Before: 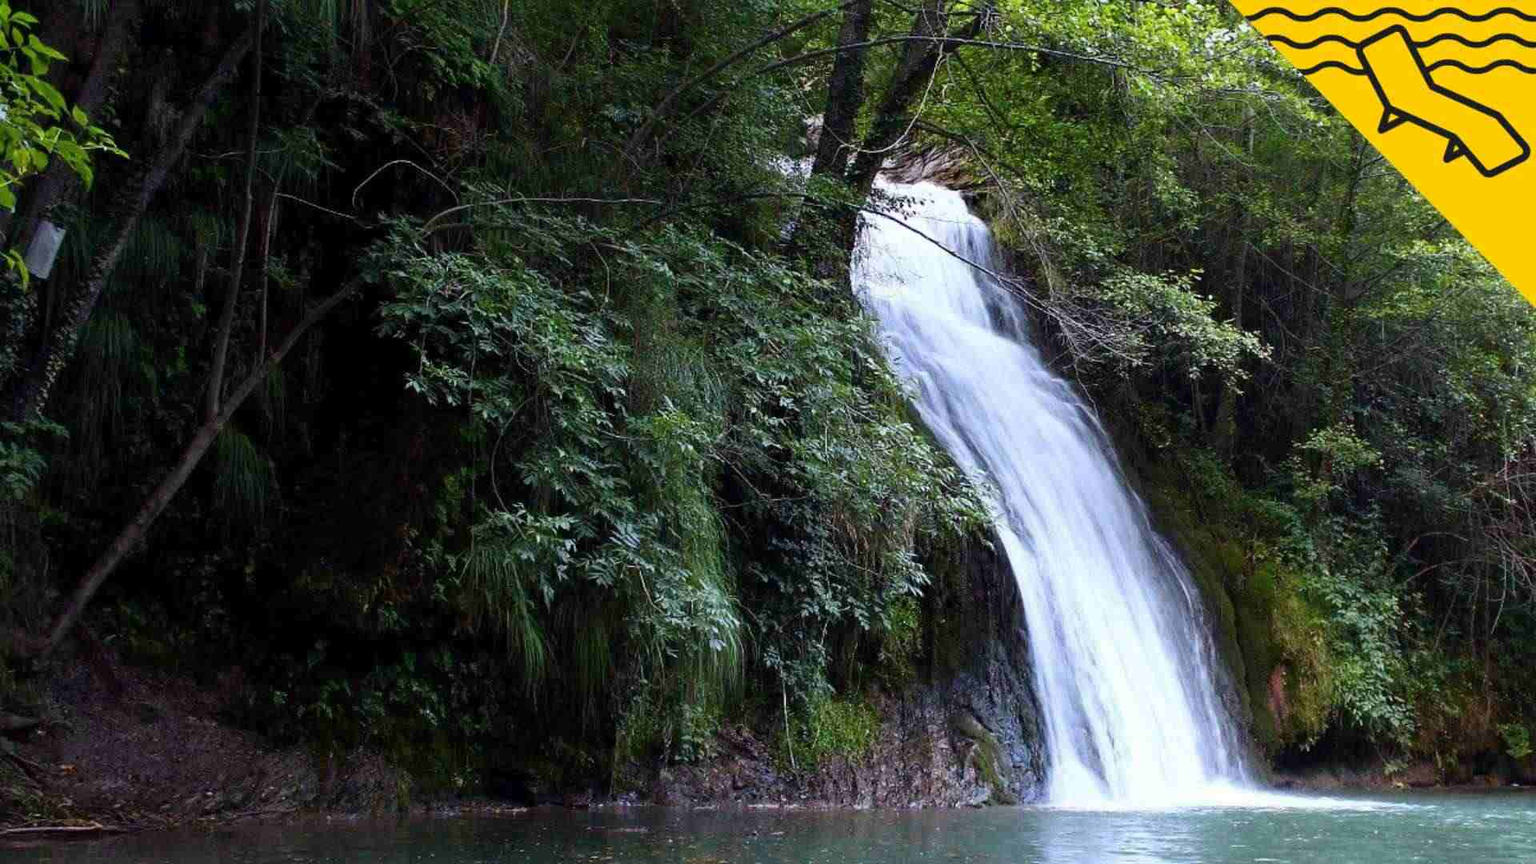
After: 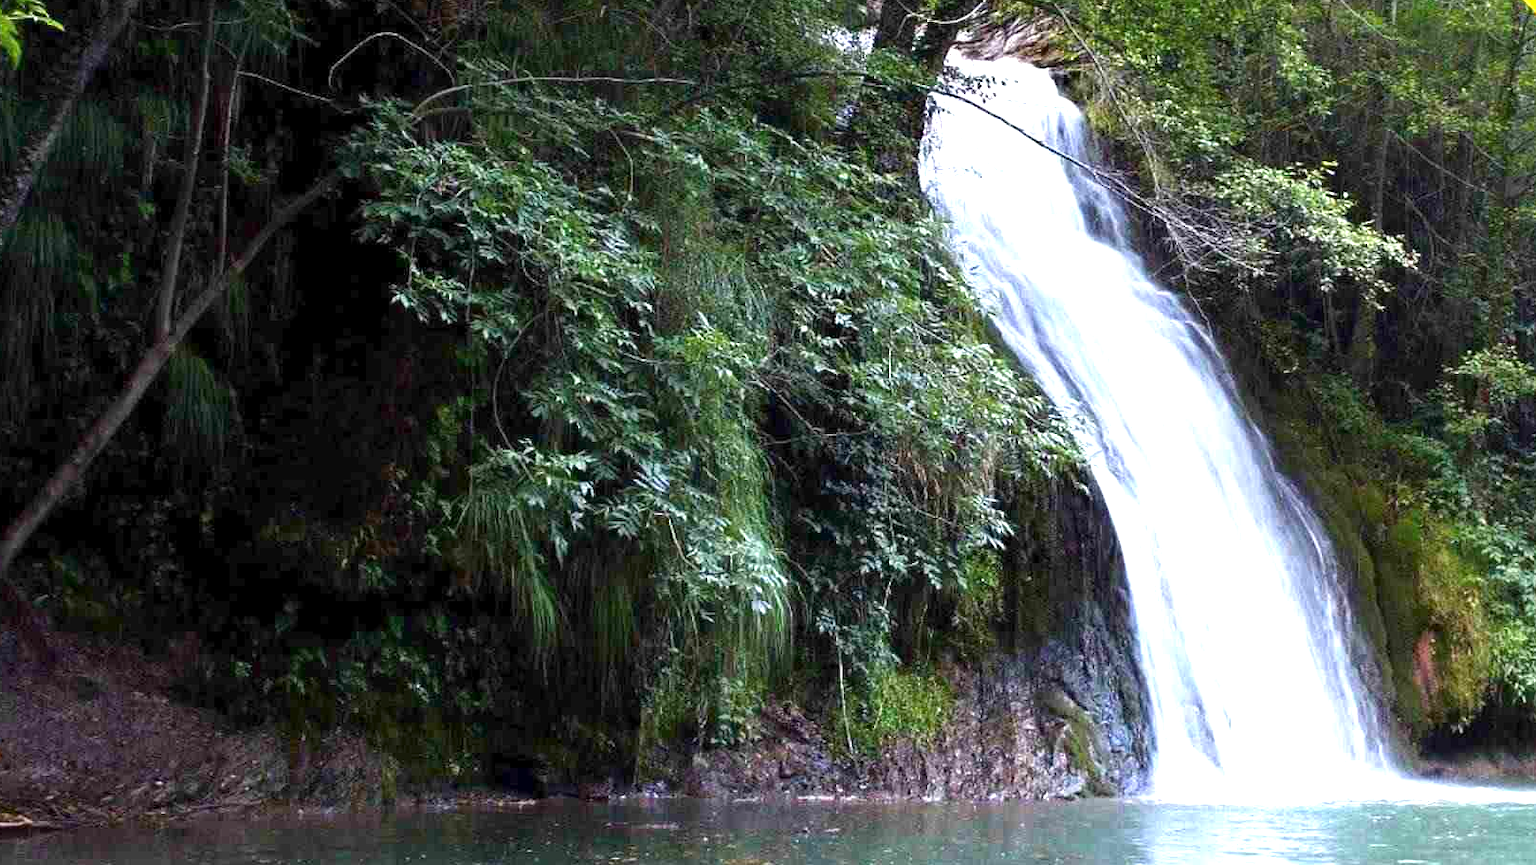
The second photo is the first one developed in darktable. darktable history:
crop and rotate: left 4.922%, top 15.46%, right 10.667%
exposure: exposure 1 EV, compensate highlight preservation false
